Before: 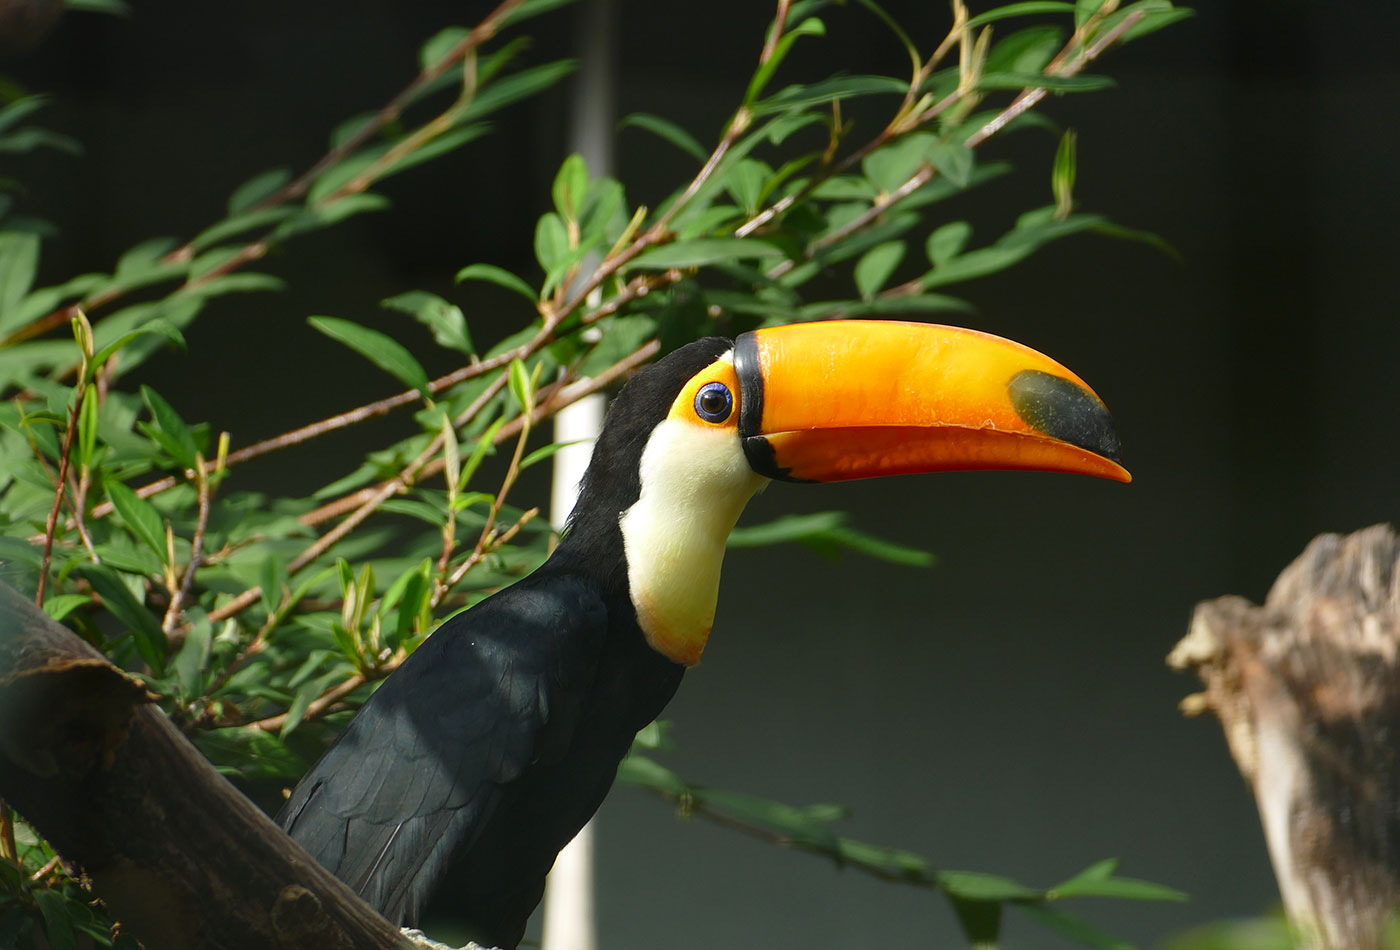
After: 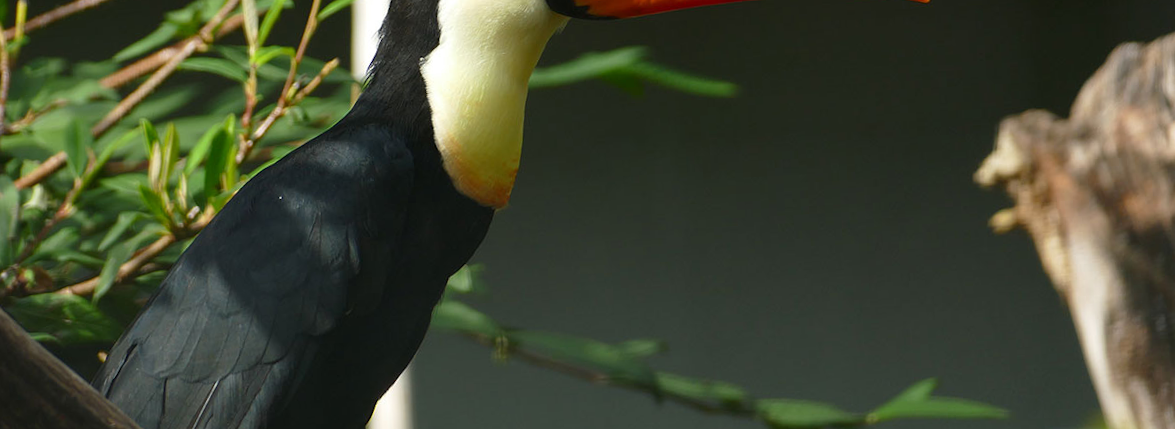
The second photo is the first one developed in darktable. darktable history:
rotate and perspective: rotation -3°, crop left 0.031, crop right 0.968, crop top 0.07, crop bottom 0.93
crop and rotate: left 13.306%, top 48.129%, bottom 2.928%
